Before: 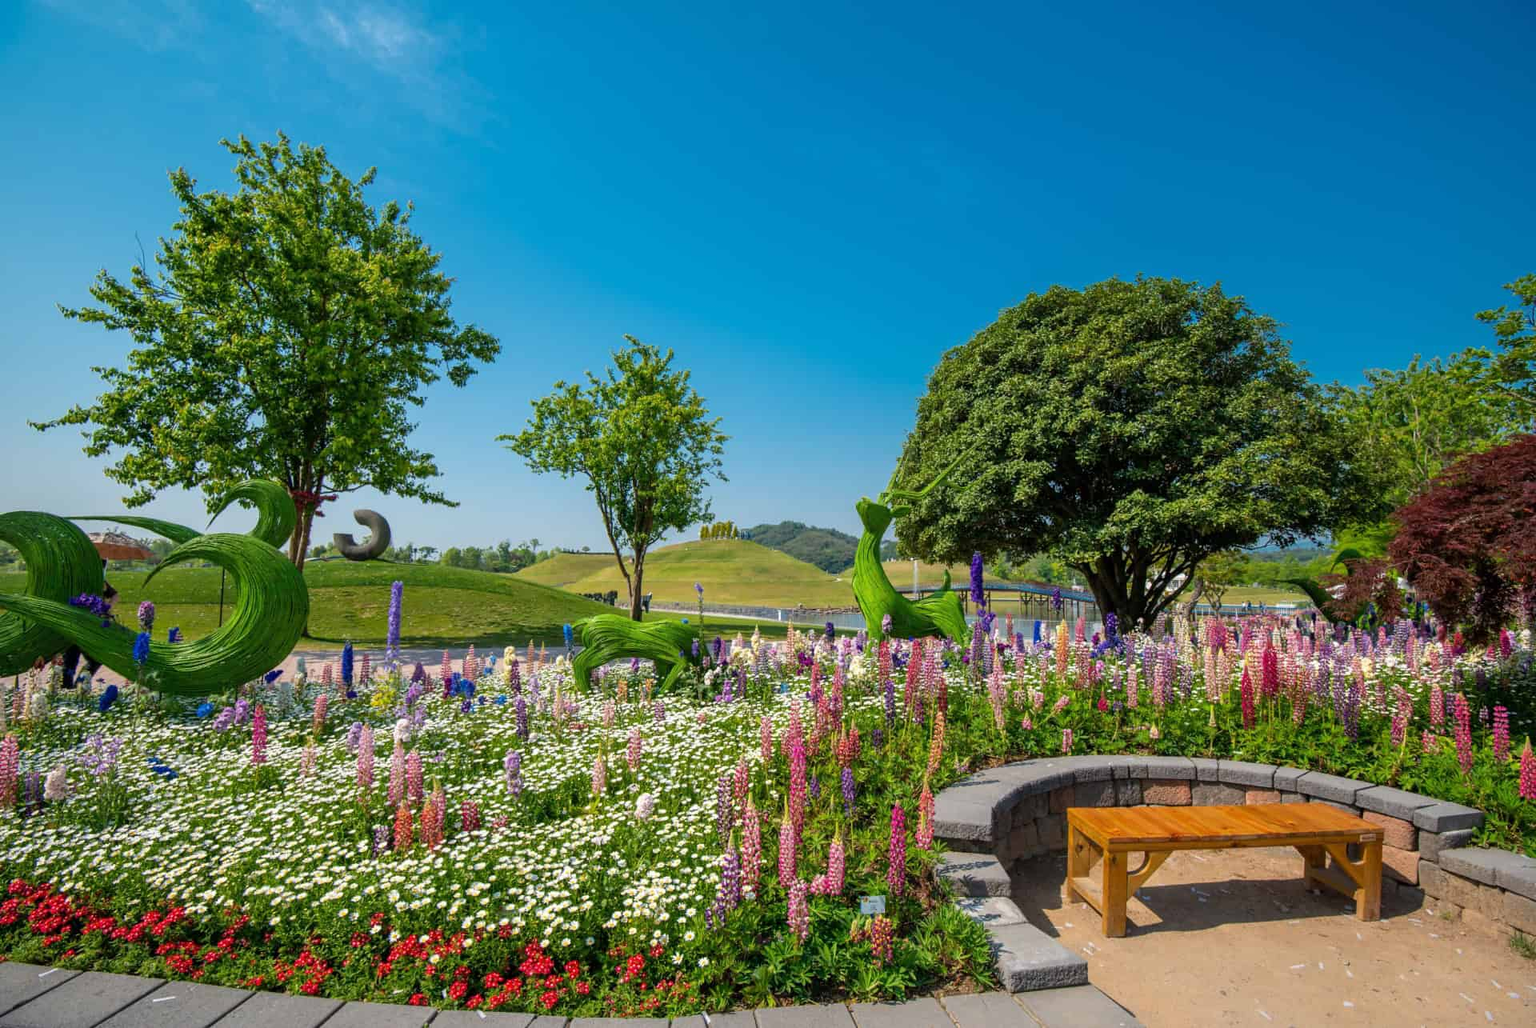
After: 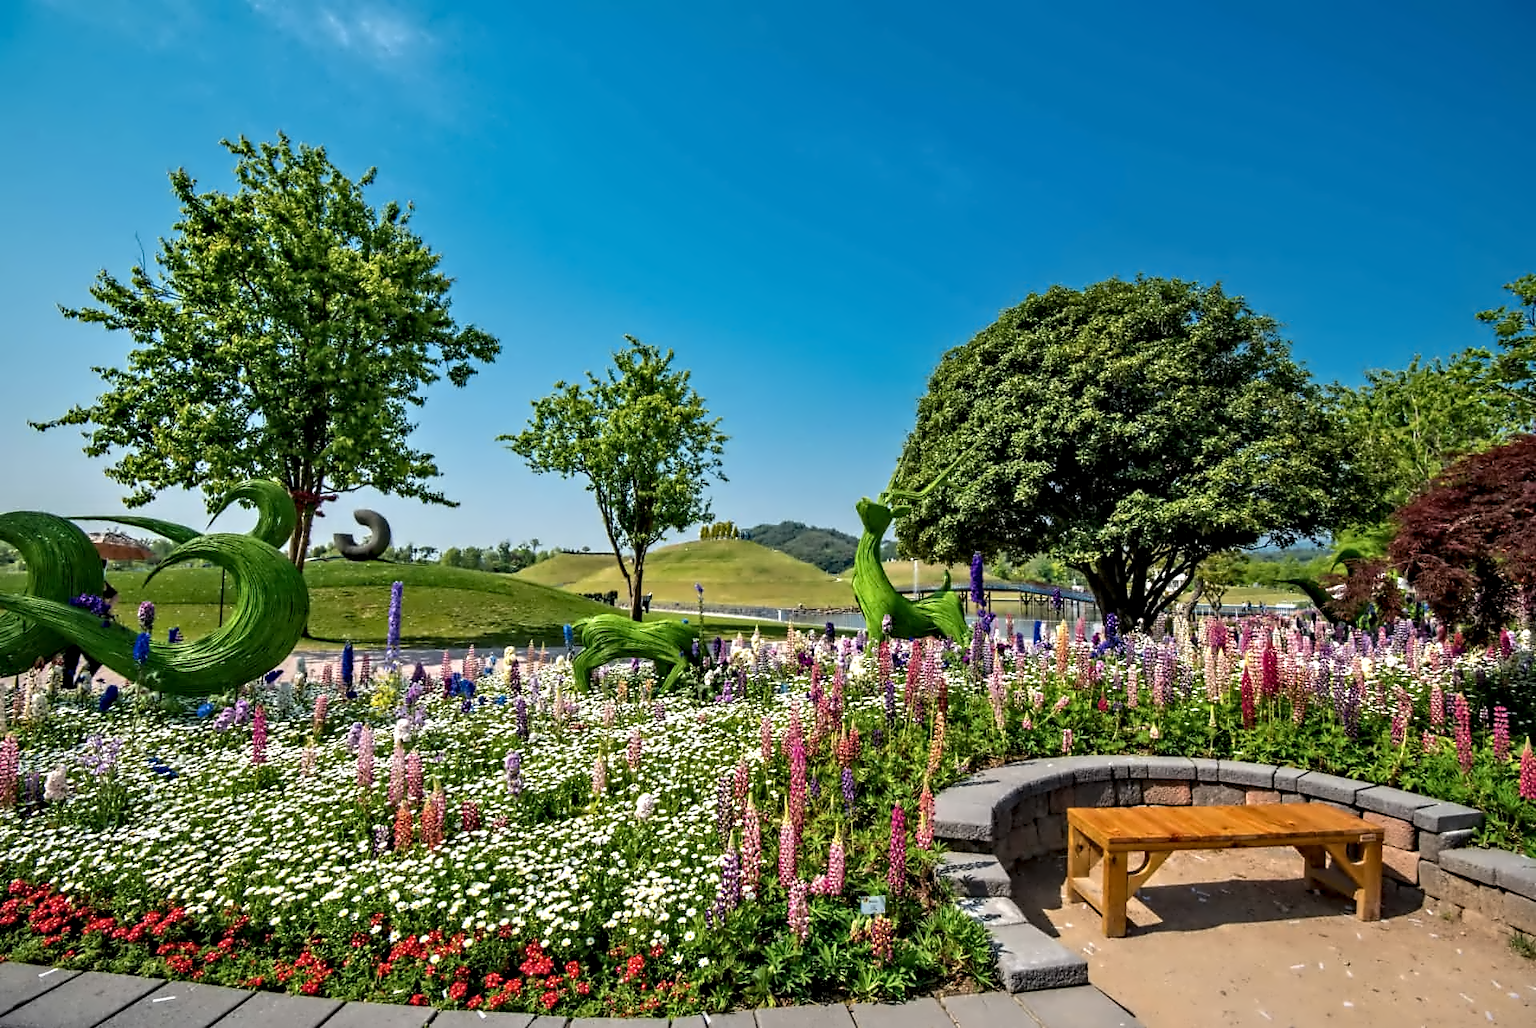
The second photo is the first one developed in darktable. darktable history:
contrast equalizer: octaves 7, y [[0.5, 0.542, 0.583, 0.625, 0.667, 0.708], [0.5 ×6], [0.5 ×6], [0, 0.033, 0.067, 0.1, 0.133, 0.167], [0, 0.05, 0.1, 0.15, 0.2, 0.25]]
